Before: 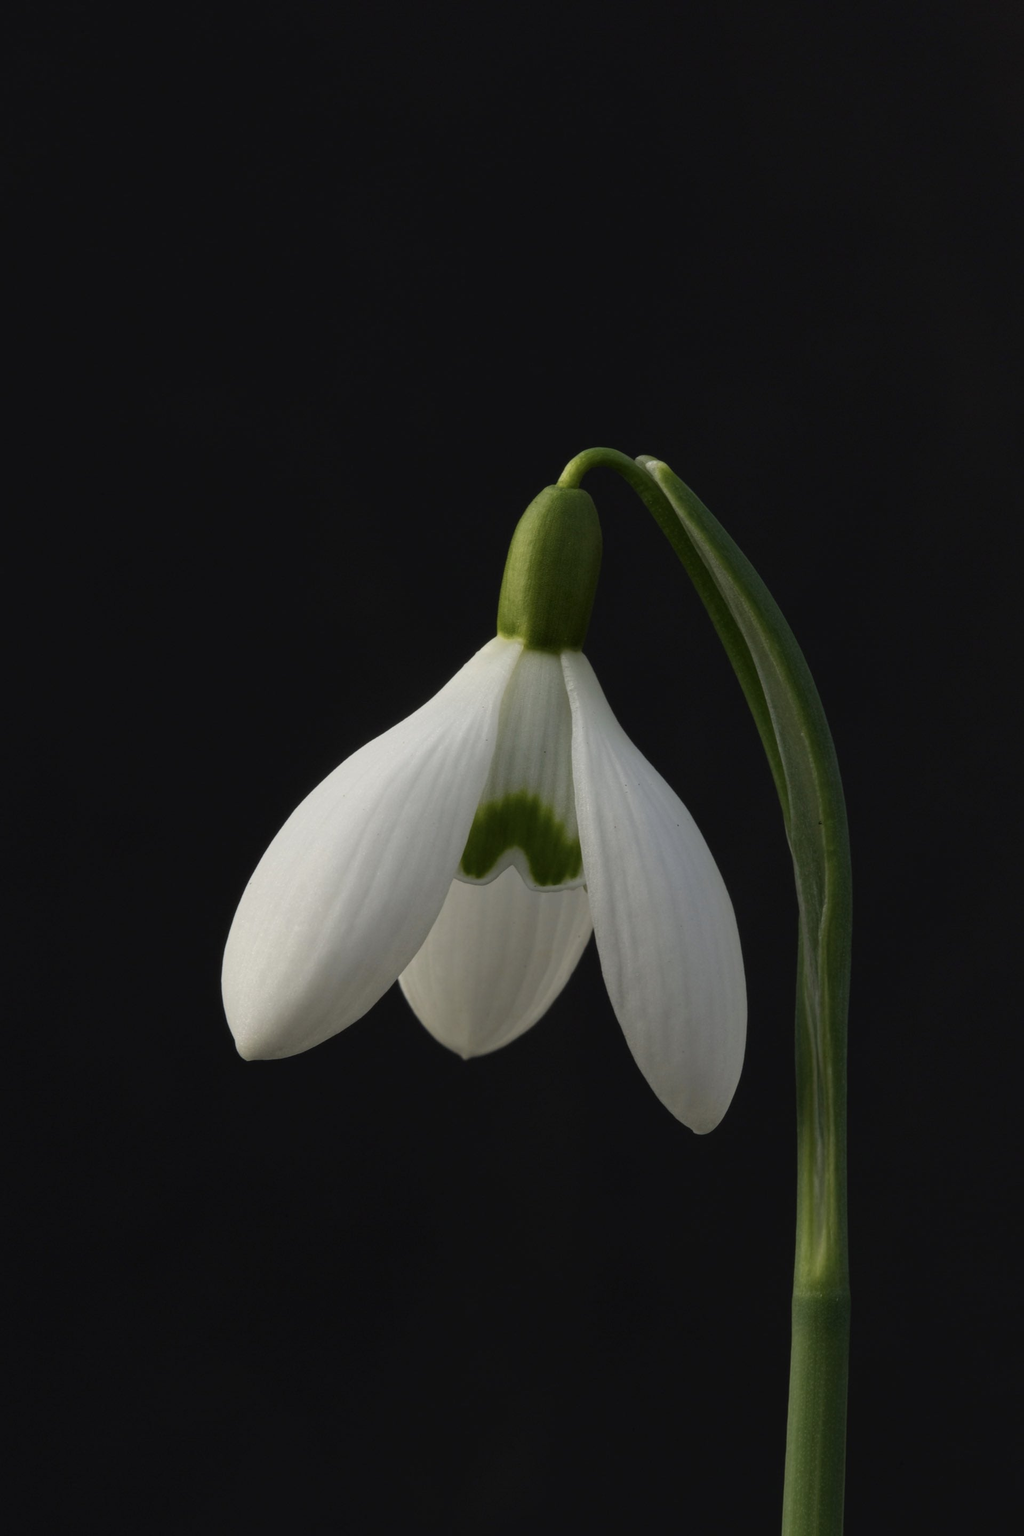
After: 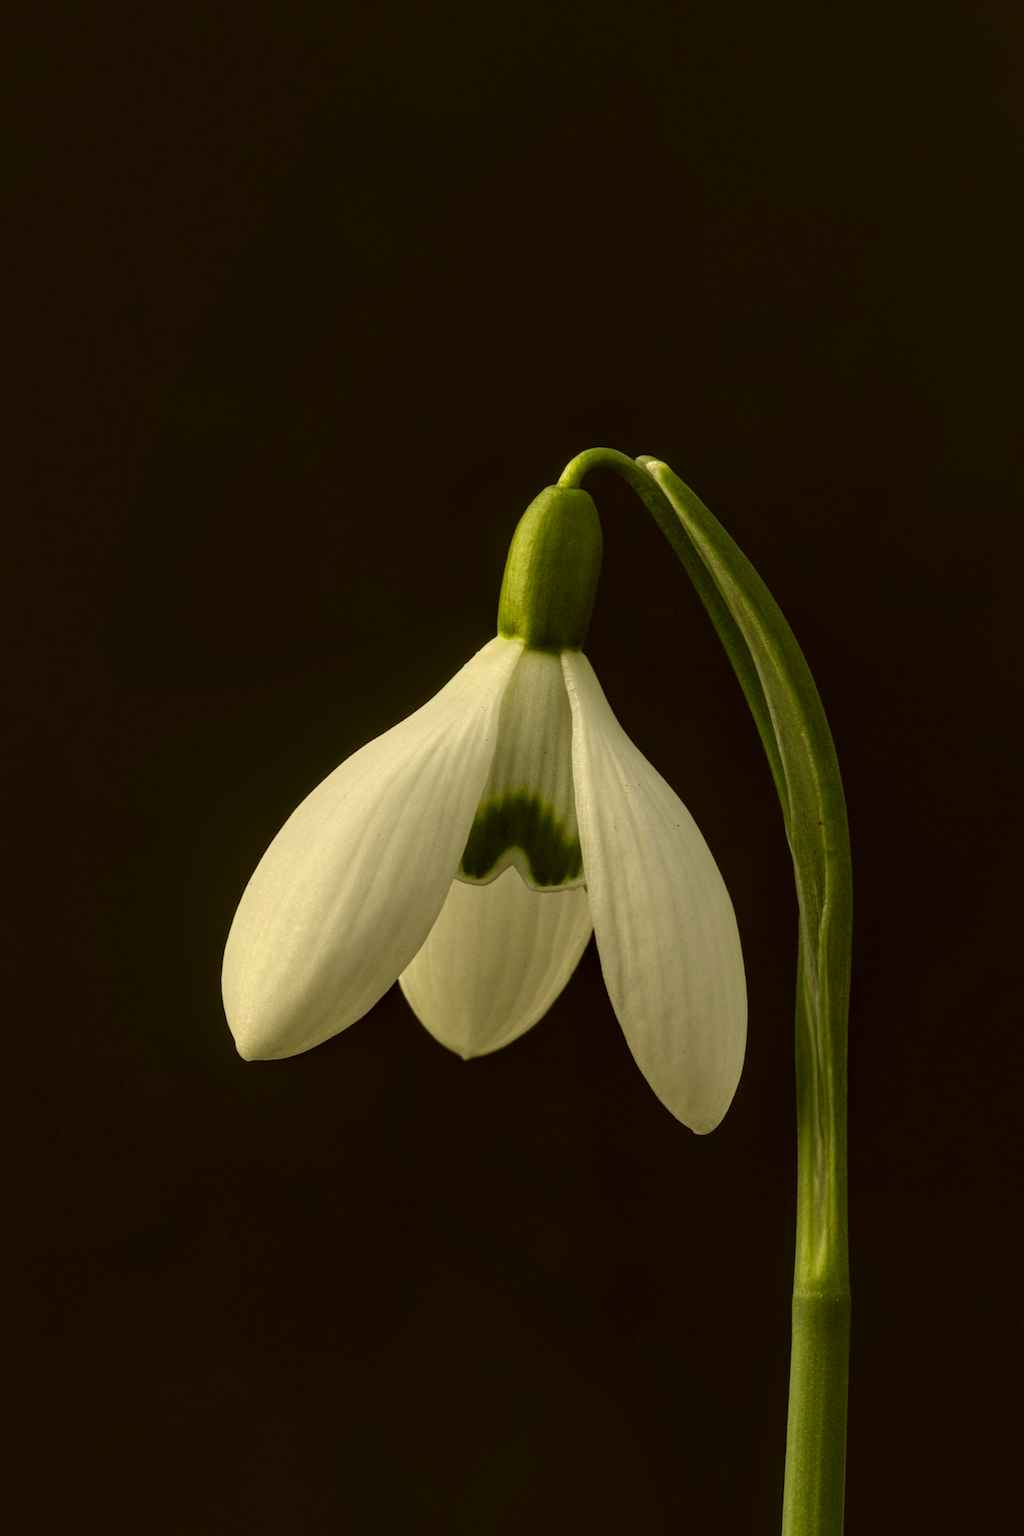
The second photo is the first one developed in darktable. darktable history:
color correction: highlights a* 0.162, highlights b* 29.53, shadows a* -0.162, shadows b* 21.09
local contrast: highlights 60%, shadows 60%, detail 160%
